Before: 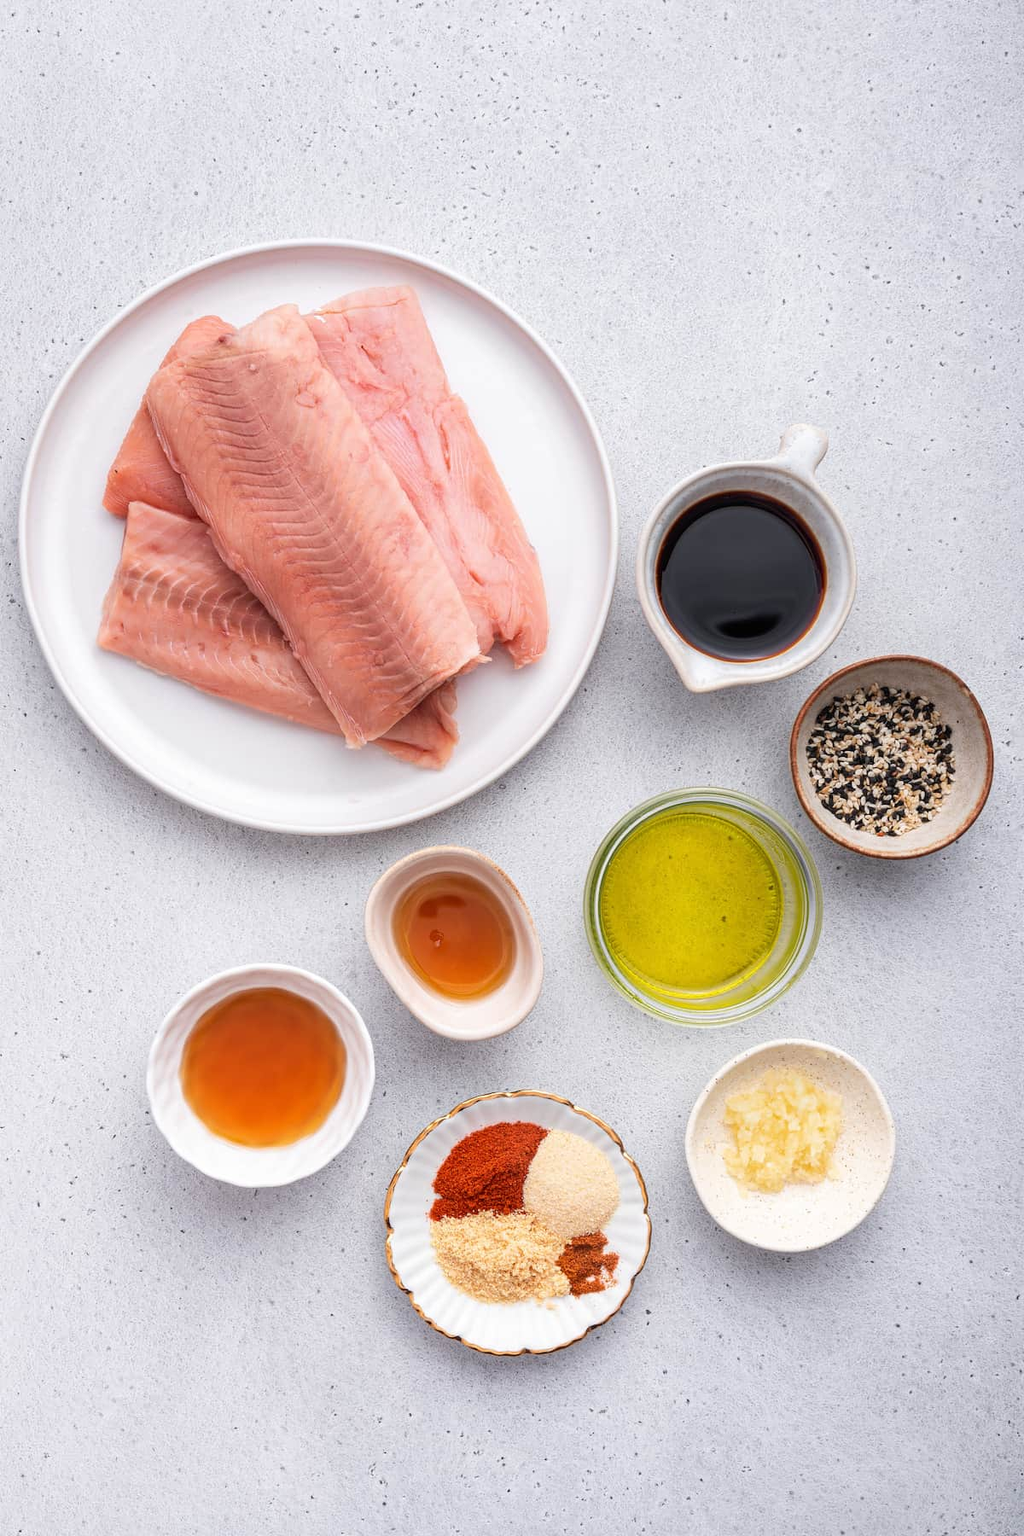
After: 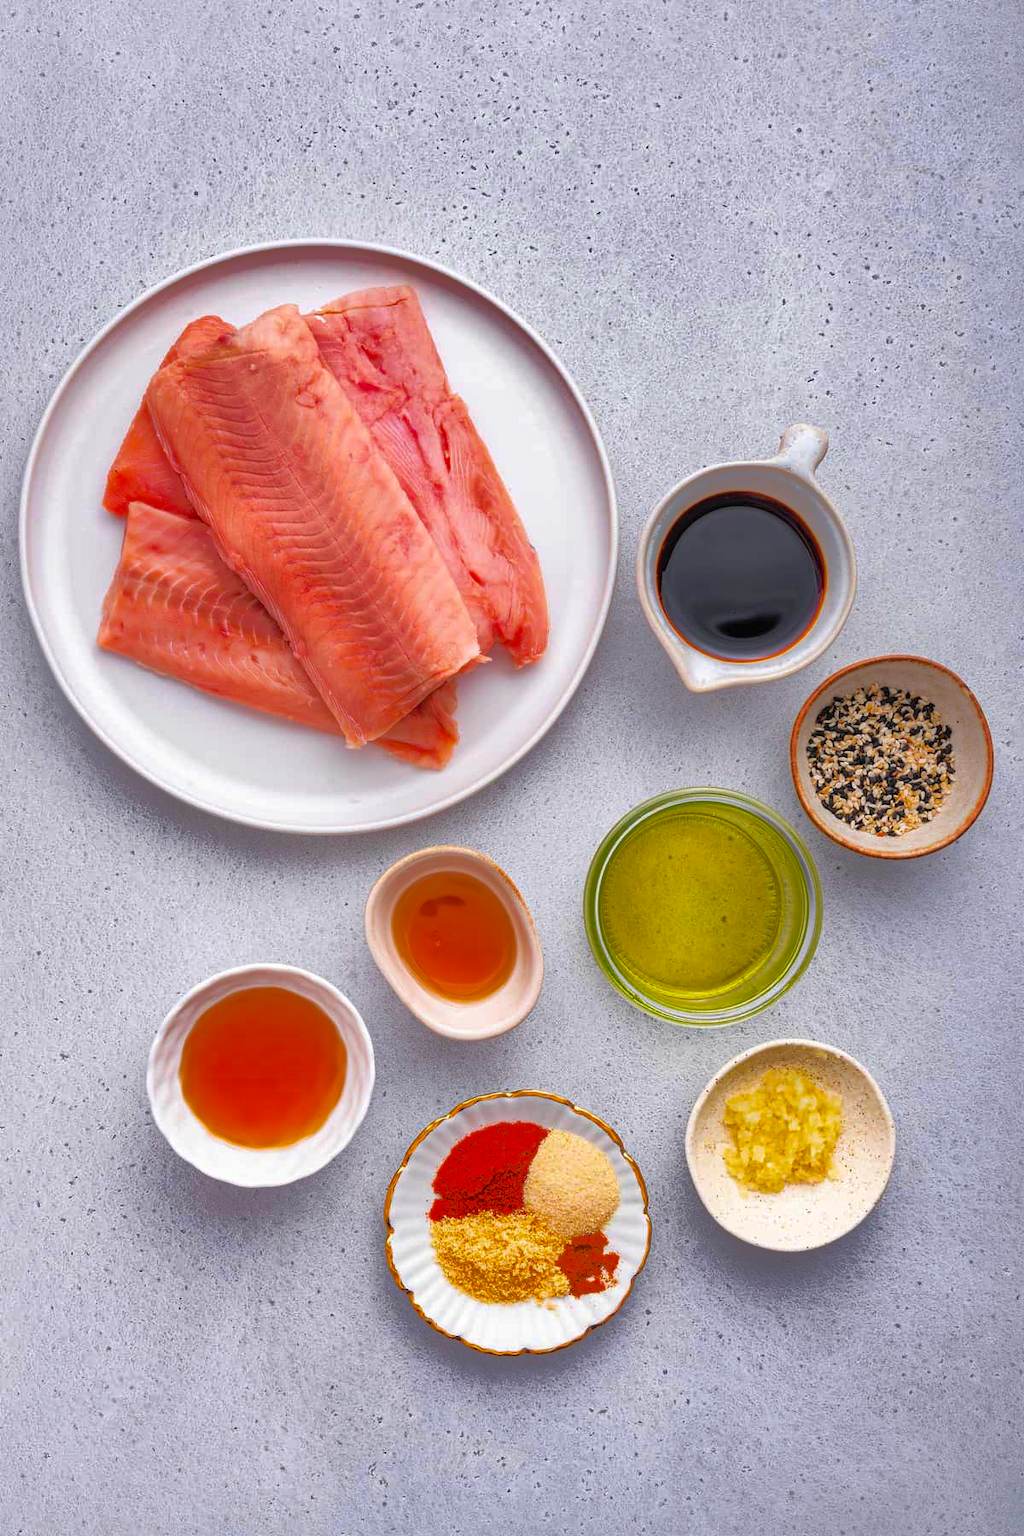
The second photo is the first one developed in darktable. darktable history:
color balance rgb: perceptual saturation grading › global saturation 30%, global vibrance 20%
shadows and highlights: shadows 25, highlights -70
contrast brightness saturation: contrast 0.07, brightness 0.08, saturation 0.18
